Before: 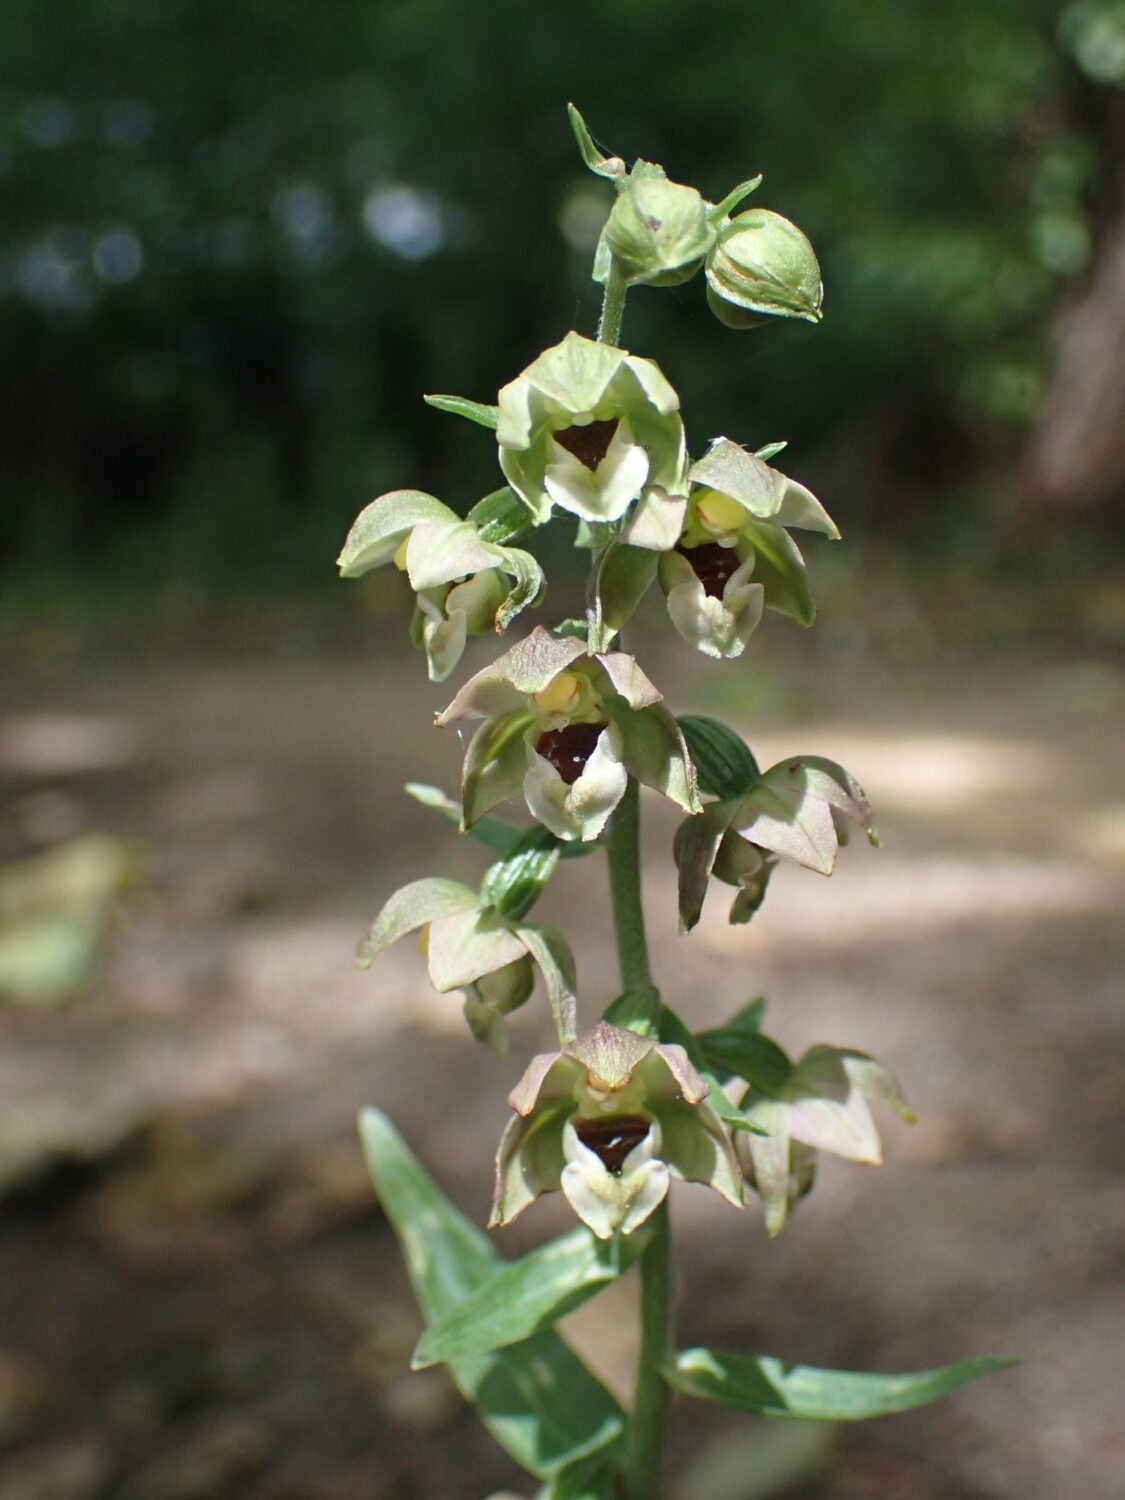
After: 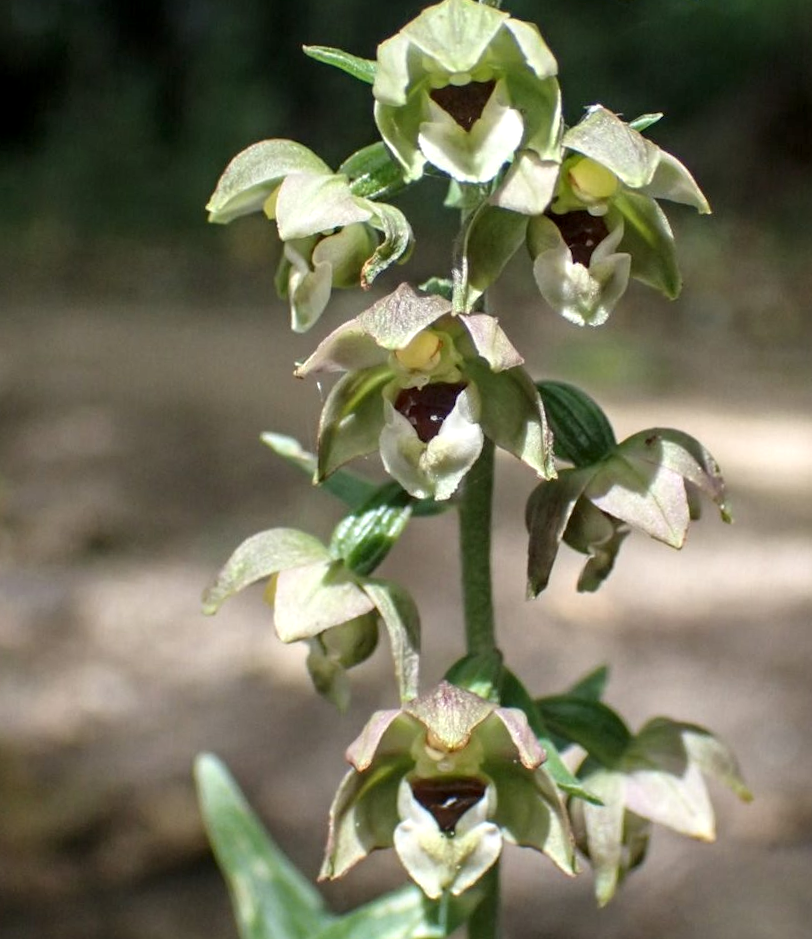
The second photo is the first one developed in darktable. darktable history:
crop and rotate: angle -3.37°, left 9.79%, top 20.73%, right 12.42%, bottom 11.82%
local contrast: detail 140%
white balance: red 1, blue 1
